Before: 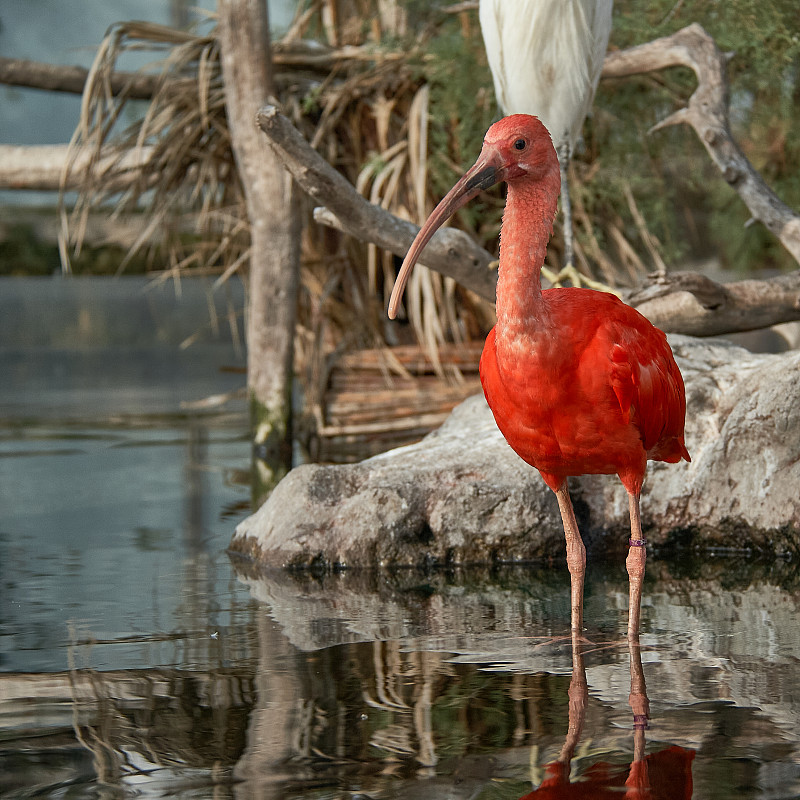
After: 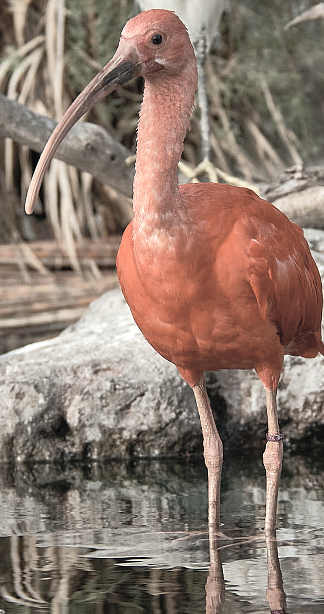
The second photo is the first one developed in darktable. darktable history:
crop: left 45.469%, top 13.147%, right 13.983%, bottom 10.093%
tone equalizer: -8 EV -0.386 EV, -7 EV -0.419 EV, -6 EV -0.31 EV, -5 EV -0.192 EV, -3 EV 0.23 EV, -2 EV 0.344 EV, -1 EV 0.396 EV, +0 EV 0.444 EV, edges refinement/feathering 500, mask exposure compensation -1.57 EV, preserve details no
contrast brightness saturation: brightness 0.18, saturation -0.492
